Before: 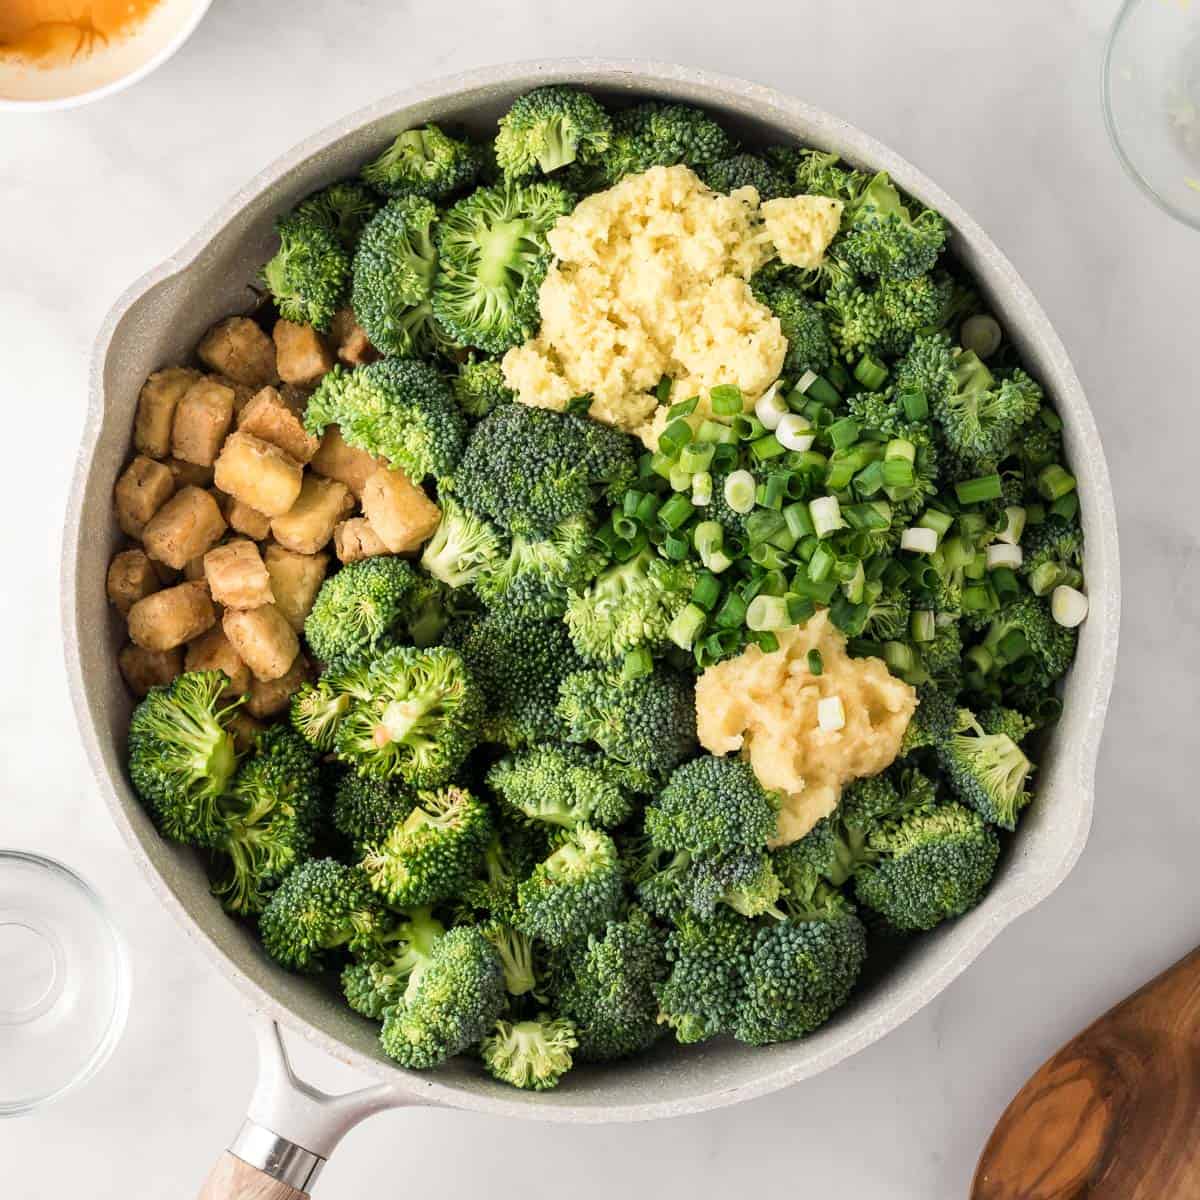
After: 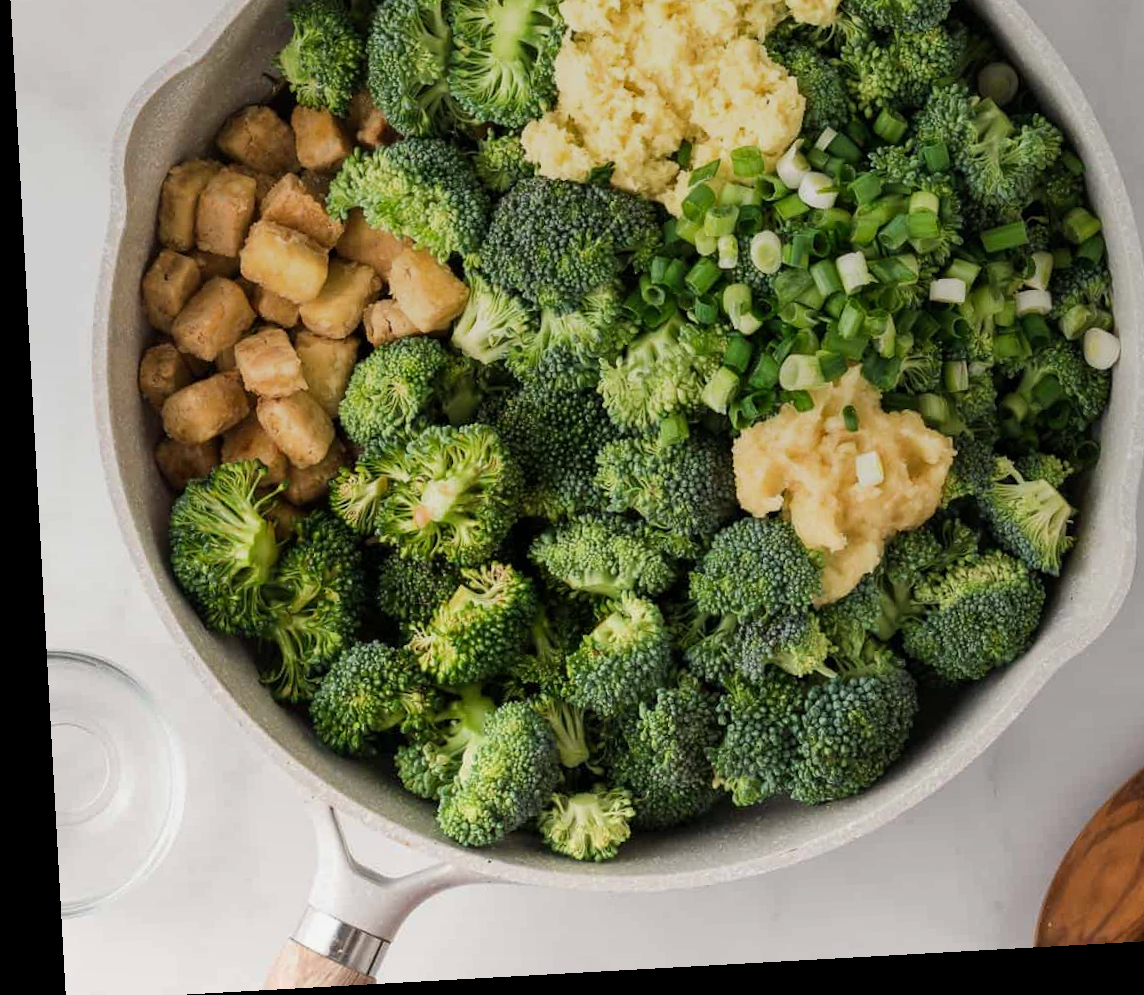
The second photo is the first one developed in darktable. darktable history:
graduated density: rotation 5.63°, offset 76.9
crop: top 20.916%, right 9.437%, bottom 0.316%
rotate and perspective: rotation -3.18°, automatic cropping off
